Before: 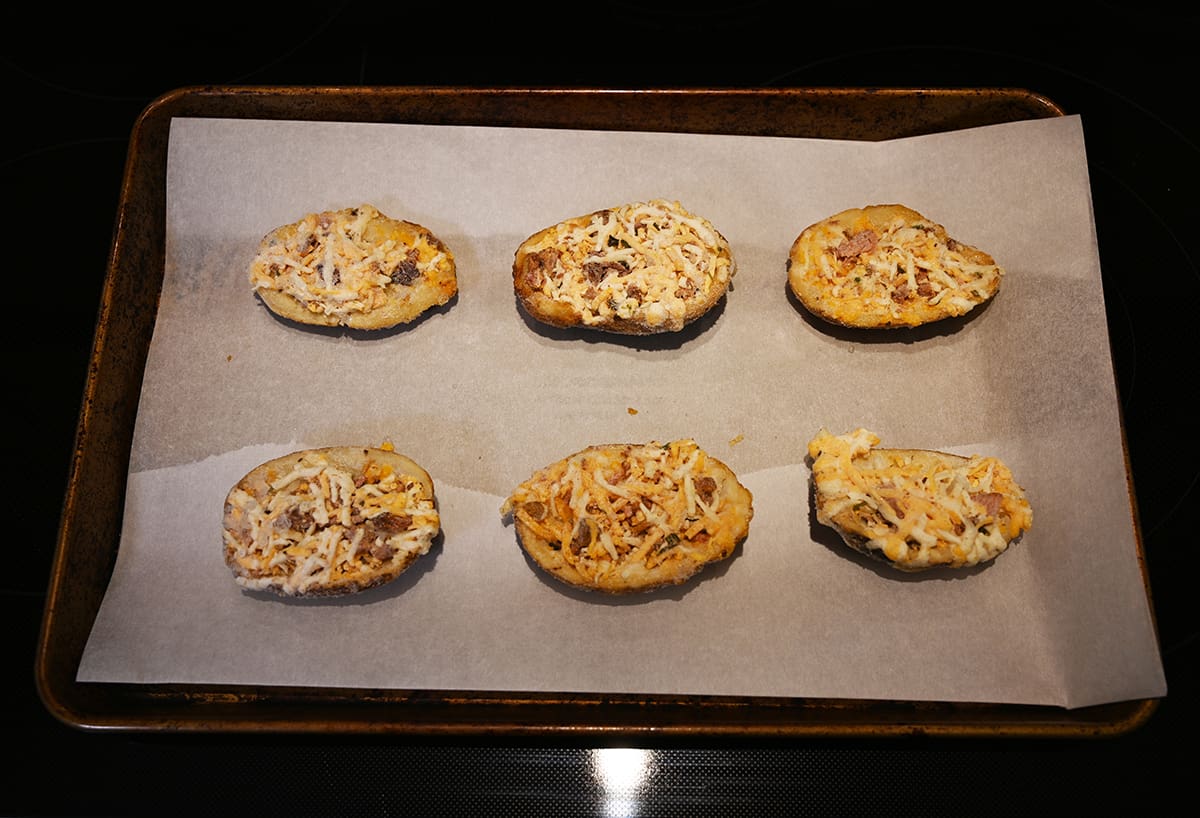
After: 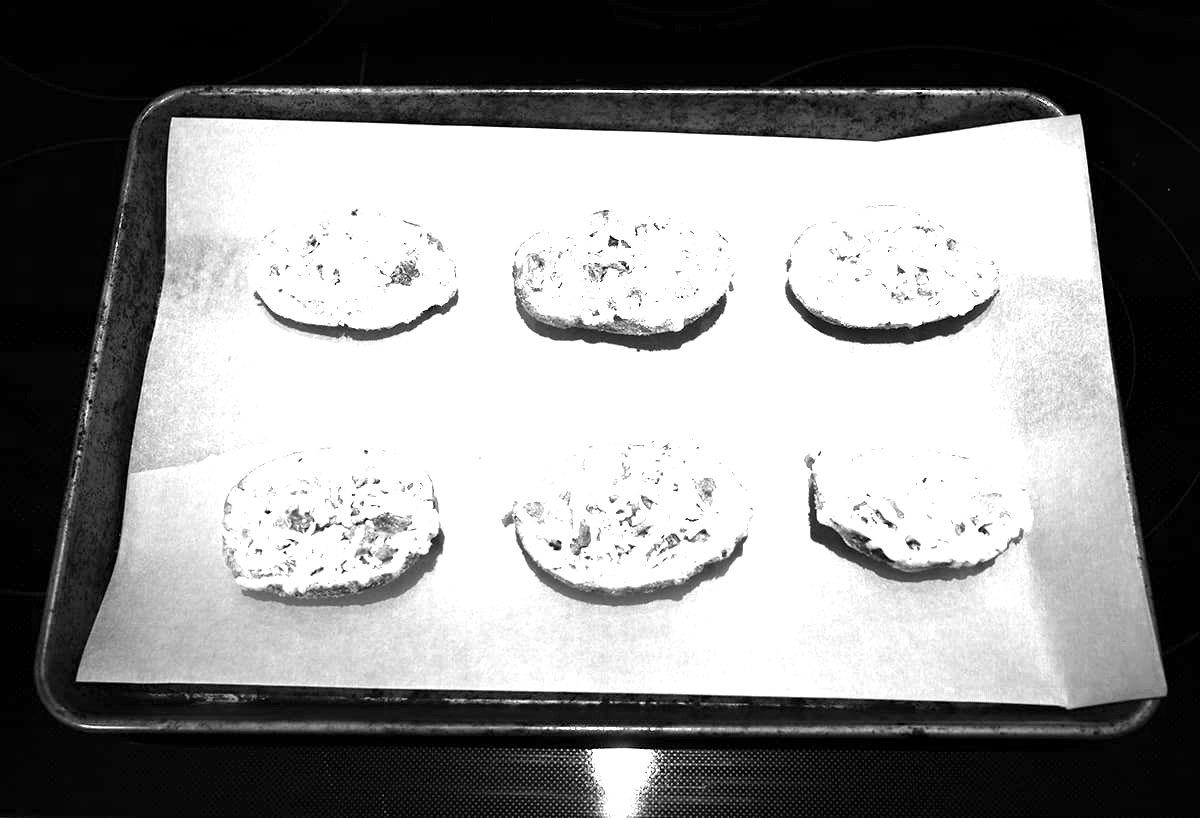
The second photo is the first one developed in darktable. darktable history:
color zones: curves: ch0 [(0, 0.554) (0.146, 0.662) (0.293, 0.86) (0.503, 0.774) (0.637, 0.106) (0.74, 0.072) (0.866, 0.488) (0.998, 0.569)]; ch1 [(0, 0) (0.143, 0) (0.286, 0) (0.429, 0) (0.571, 0) (0.714, 0) (0.857, 0)]
exposure: black level correction 0.001, exposure 1.398 EV, compensate exposure bias true, compensate highlight preservation false
